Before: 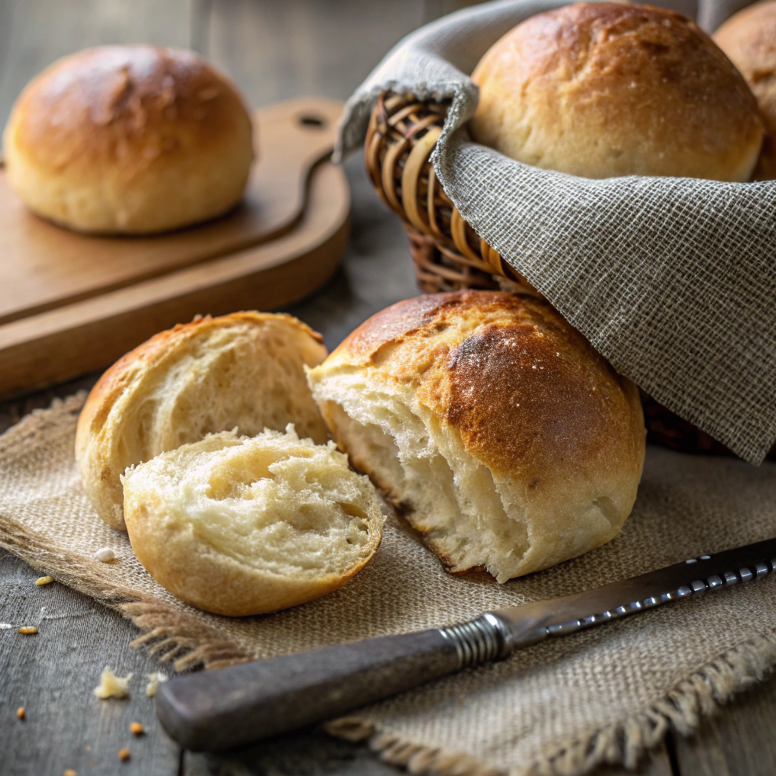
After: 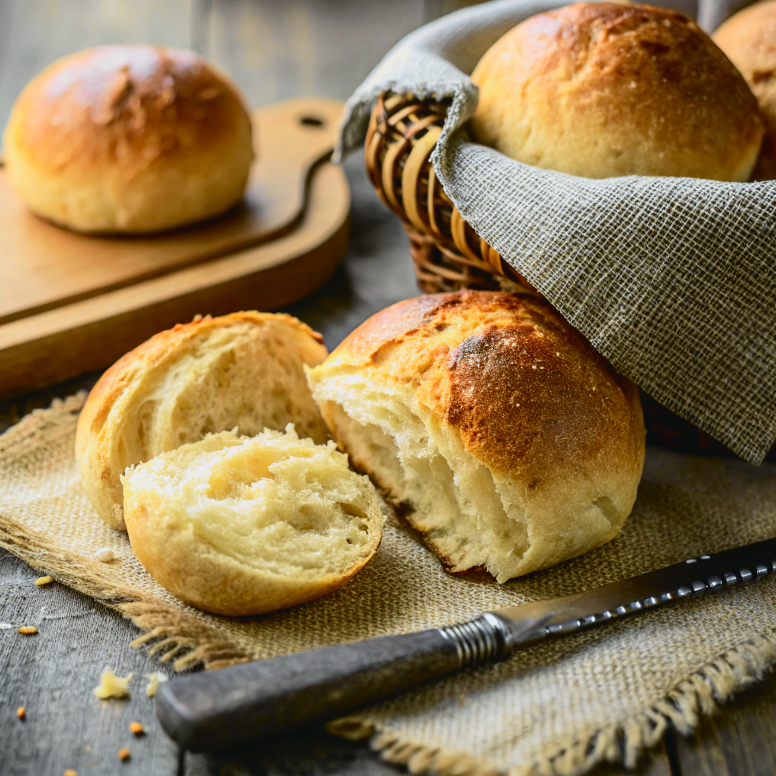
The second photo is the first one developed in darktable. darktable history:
tone curve: curves: ch0 [(0, 0.03) (0.113, 0.087) (0.207, 0.184) (0.515, 0.612) (0.712, 0.793) (1, 0.946)]; ch1 [(0, 0) (0.172, 0.123) (0.317, 0.279) (0.414, 0.382) (0.476, 0.479) (0.505, 0.498) (0.534, 0.534) (0.621, 0.65) (0.709, 0.764) (1, 1)]; ch2 [(0, 0) (0.411, 0.424) (0.505, 0.505) (0.521, 0.524) (0.537, 0.57) (0.65, 0.699) (1, 1)], color space Lab, independent channels, preserve colors none
